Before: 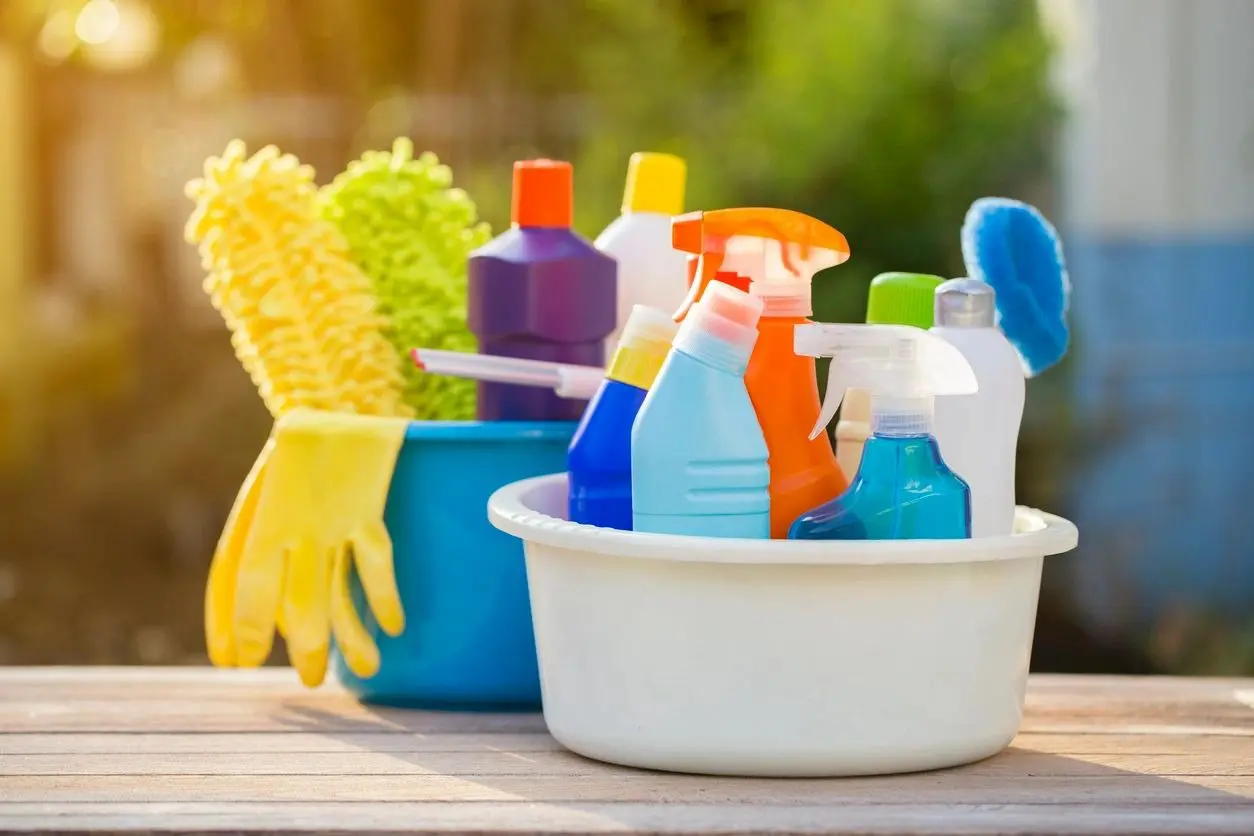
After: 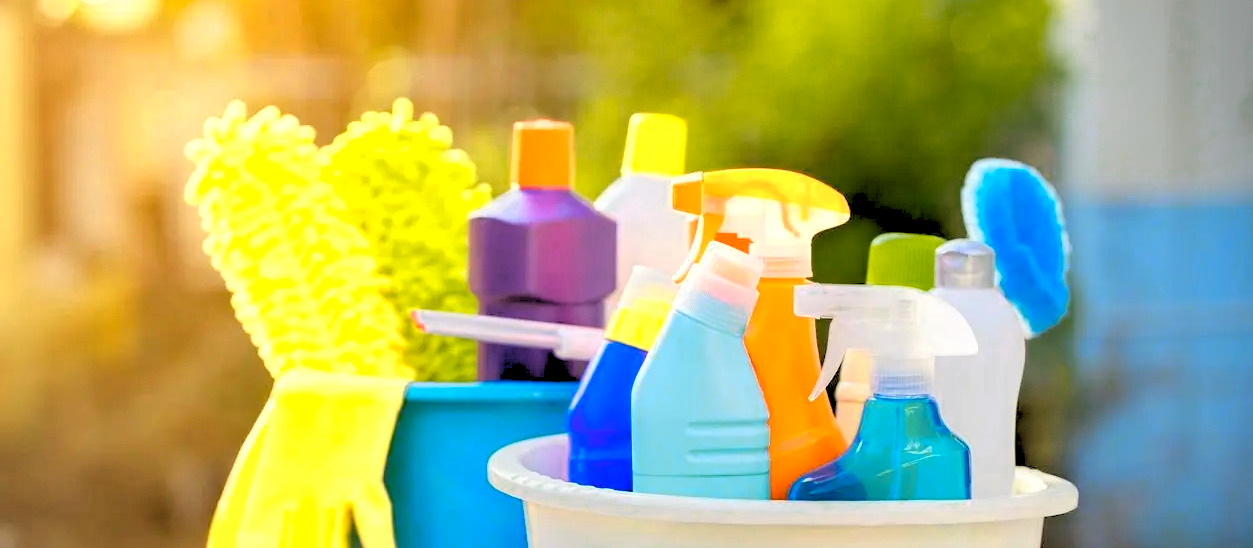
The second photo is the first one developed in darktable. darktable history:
vignetting: fall-off radius 81.94%
shadows and highlights: shadows 25, highlights -48, soften with gaussian
crop and rotate: top 4.848%, bottom 29.503%
rgb levels: levels [[0.027, 0.429, 0.996], [0, 0.5, 1], [0, 0.5, 1]]
color zones: curves: ch0 [(0.099, 0.624) (0.257, 0.596) (0.384, 0.376) (0.529, 0.492) (0.697, 0.564) (0.768, 0.532) (0.908, 0.644)]; ch1 [(0.112, 0.564) (0.254, 0.612) (0.432, 0.676) (0.592, 0.456) (0.743, 0.684) (0.888, 0.536)]; ch2 [(0.25, 0.5) (0.469, 0.36) (0.75, 0.5)]
